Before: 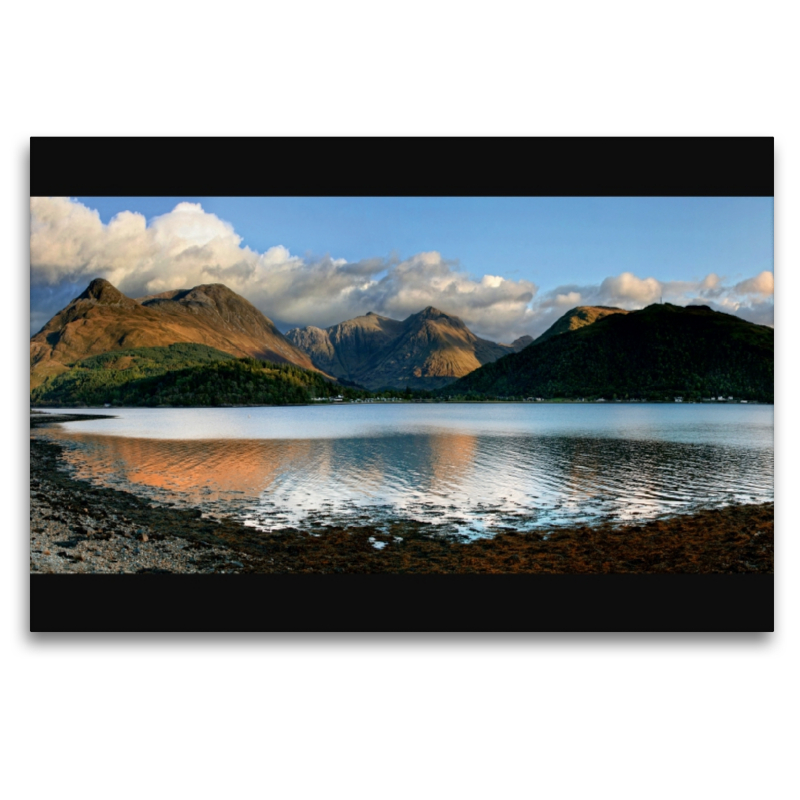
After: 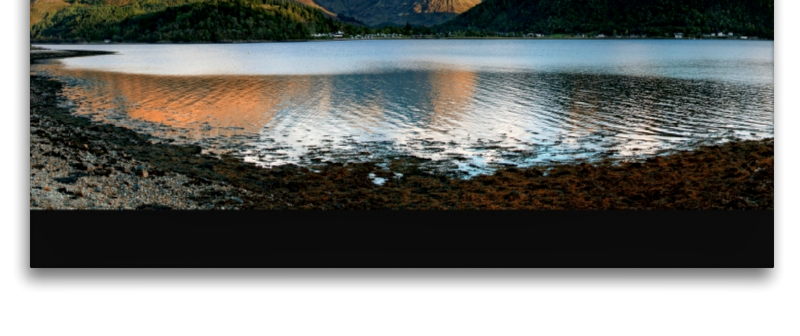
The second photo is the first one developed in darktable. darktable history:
crop: top 45.551%, bottom 12.262%
local contrast: highlights 100%, shadows 100%, detail 120%, midtone range 0.2
